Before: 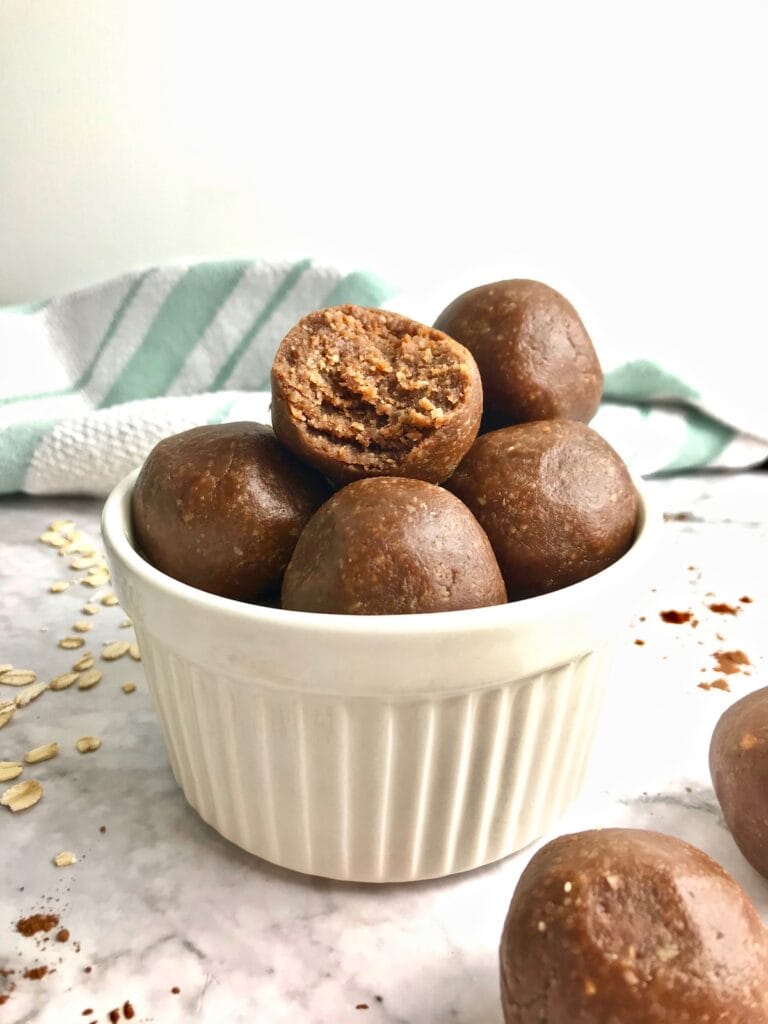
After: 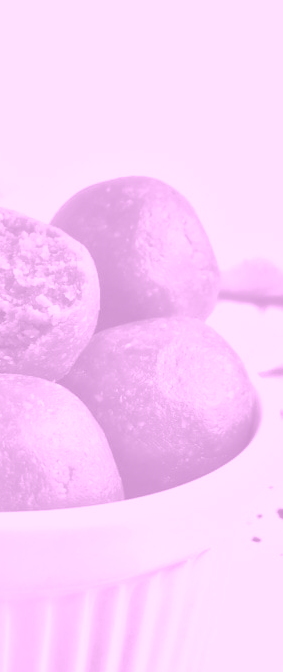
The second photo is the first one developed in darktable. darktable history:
colorize: hue 331.2°, saturation 69%, source mix 30.28%, lightness 69.02%, version 1
color balance rgb: shadows lift › luminance -5%, shadows lift › chroma 1.1%, shadows lift › hue 219°, power › luminance 10%, power › chroma 2.83%, power › hue 60°, highlights gain › chroma 4.52%, highlights gain › hue 33.33°, saturation formula JzAzBz (2021)
shadows and highlights: low approximation 0.01, soften with gaussian
crop and rotate: left 49.936%, top 10.094%, right 13.136%, bottom 24.256%
